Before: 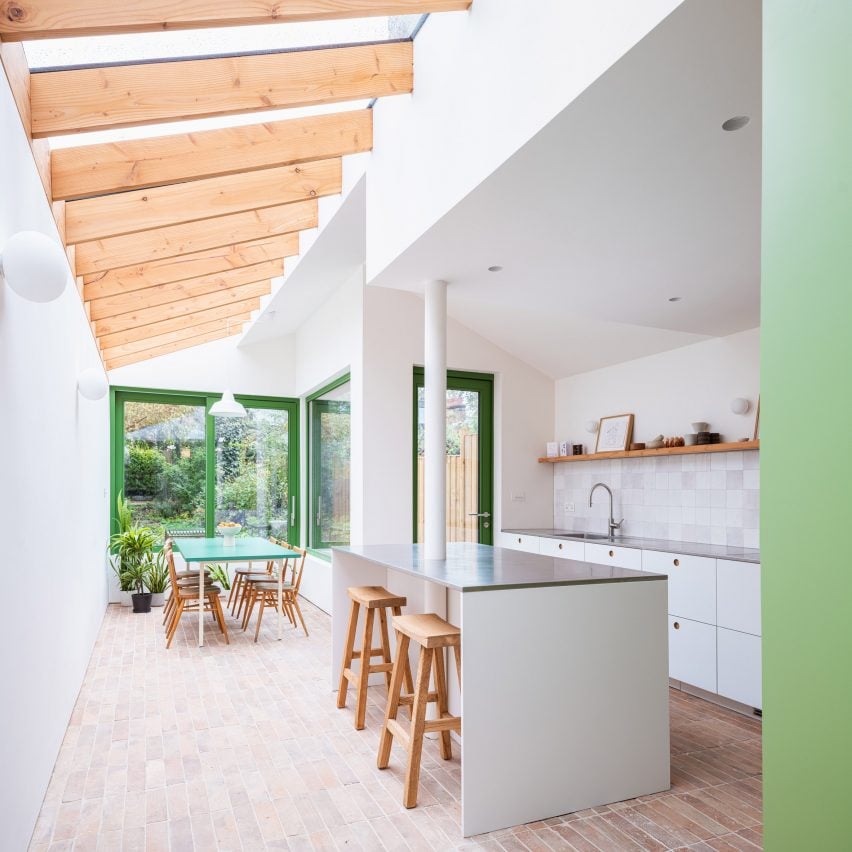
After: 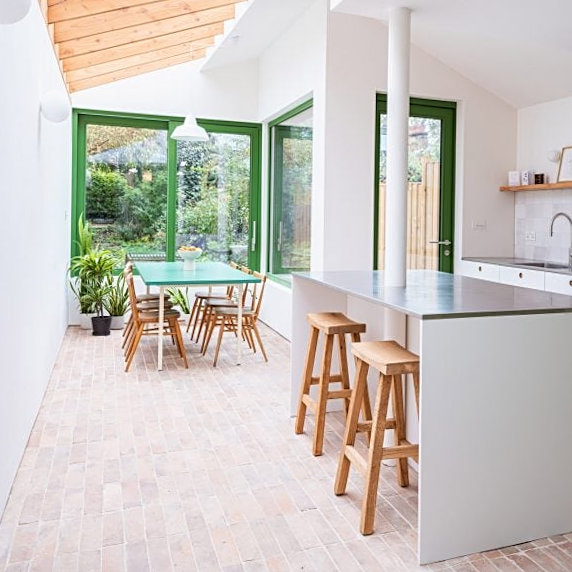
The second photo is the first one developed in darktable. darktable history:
crop and rotate: angle -0.82°, left 3.85%, top 31.828%, right 27.992%
sharpen: radius 2.529, amount 0.323
